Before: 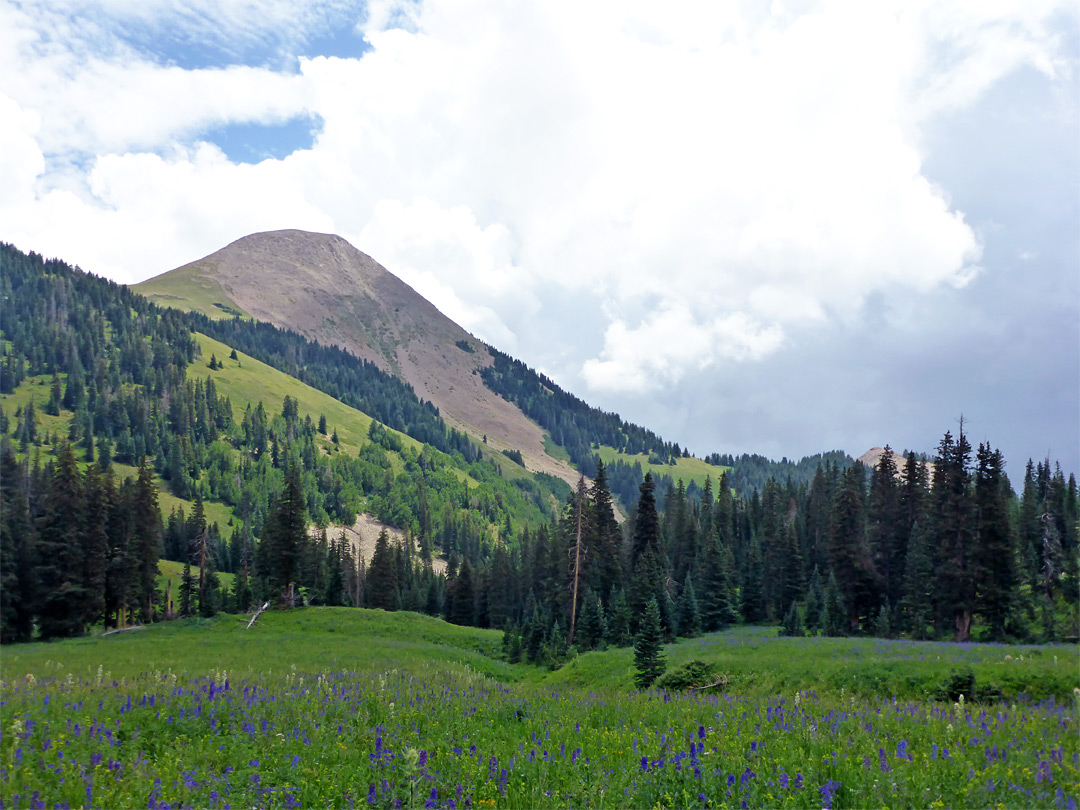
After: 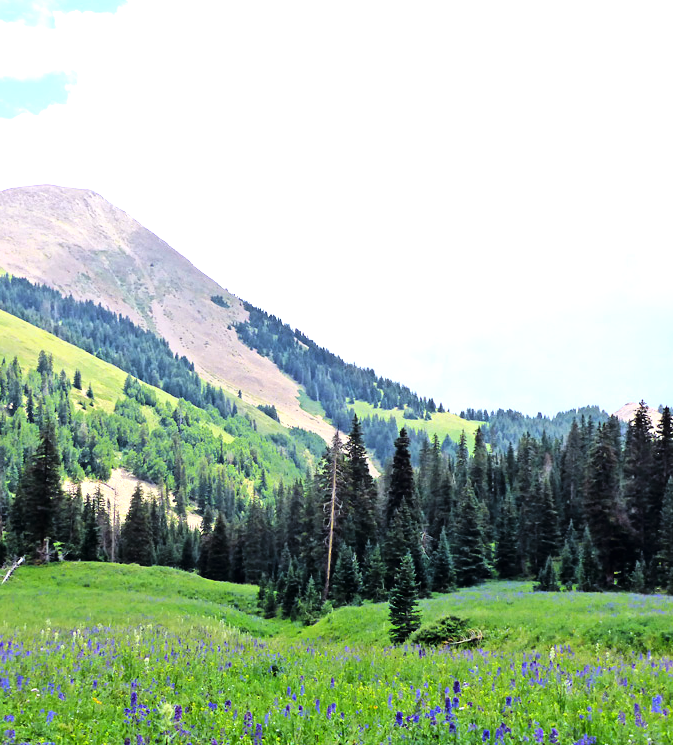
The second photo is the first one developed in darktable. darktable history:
tone curve: curves: ch0 [(0, 0) (0.003, 0.003) (0.011, 0.005) (0.025, 0.008) (0.044, 0.012) (0.069, 0.02) (0.1, 0.031) (0.136, 0.047) (0.177, 0.088) (0.224, 0.141) (0.277, 0.222) (0.335, 0.32) (0.399, 0.422) (0.468, 0.523) (0.543, 0.623) (0.623, 0.716) (0.709, 0.796) (0.801, 0.878) (0.898, 0.957) (1, 1)], color space Lab, linked channels, preserve colors none
crop and rotate: left 22.759%, top 5.632%, right 14.9%, bottom 2.27%
exposure: black level correction 0, exposure 1.097 EV, compensate highlight preservation false
